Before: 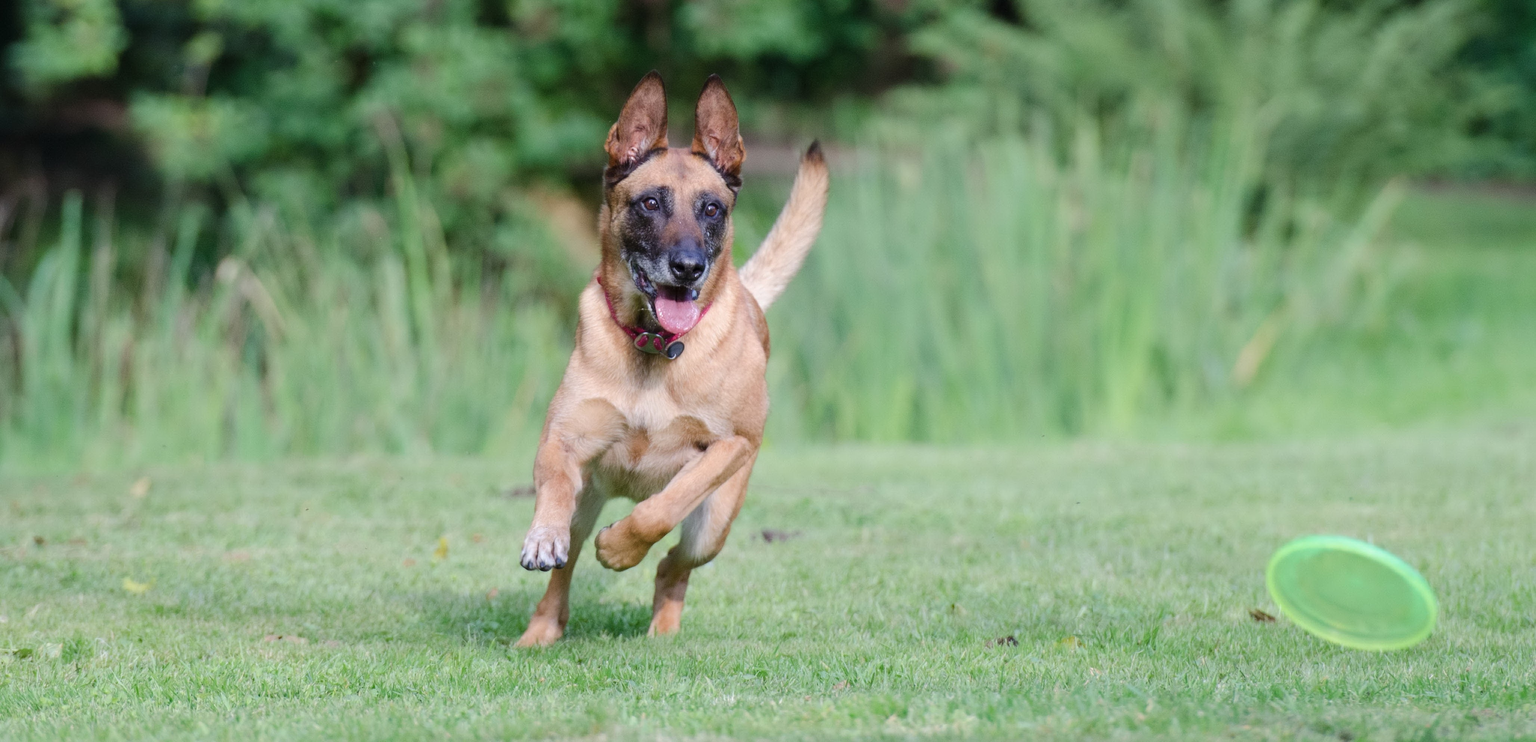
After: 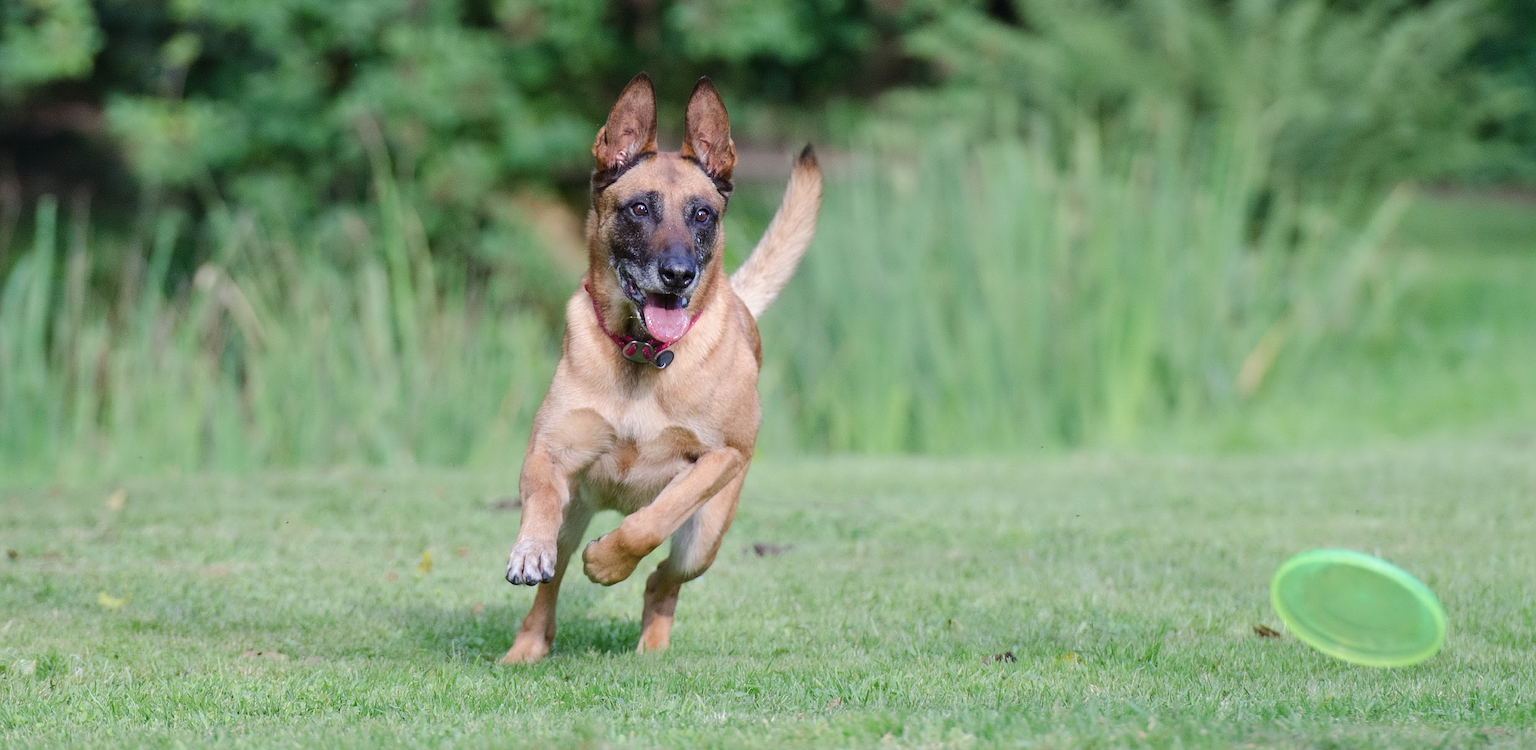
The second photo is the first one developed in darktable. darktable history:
crop and rotate: left 1.791%, right 0.669%, bottom 1.226%
shadows and highlights: shadows 36.68, highlights -27.11, soften with gaussian
sharpen: on, module defaults
